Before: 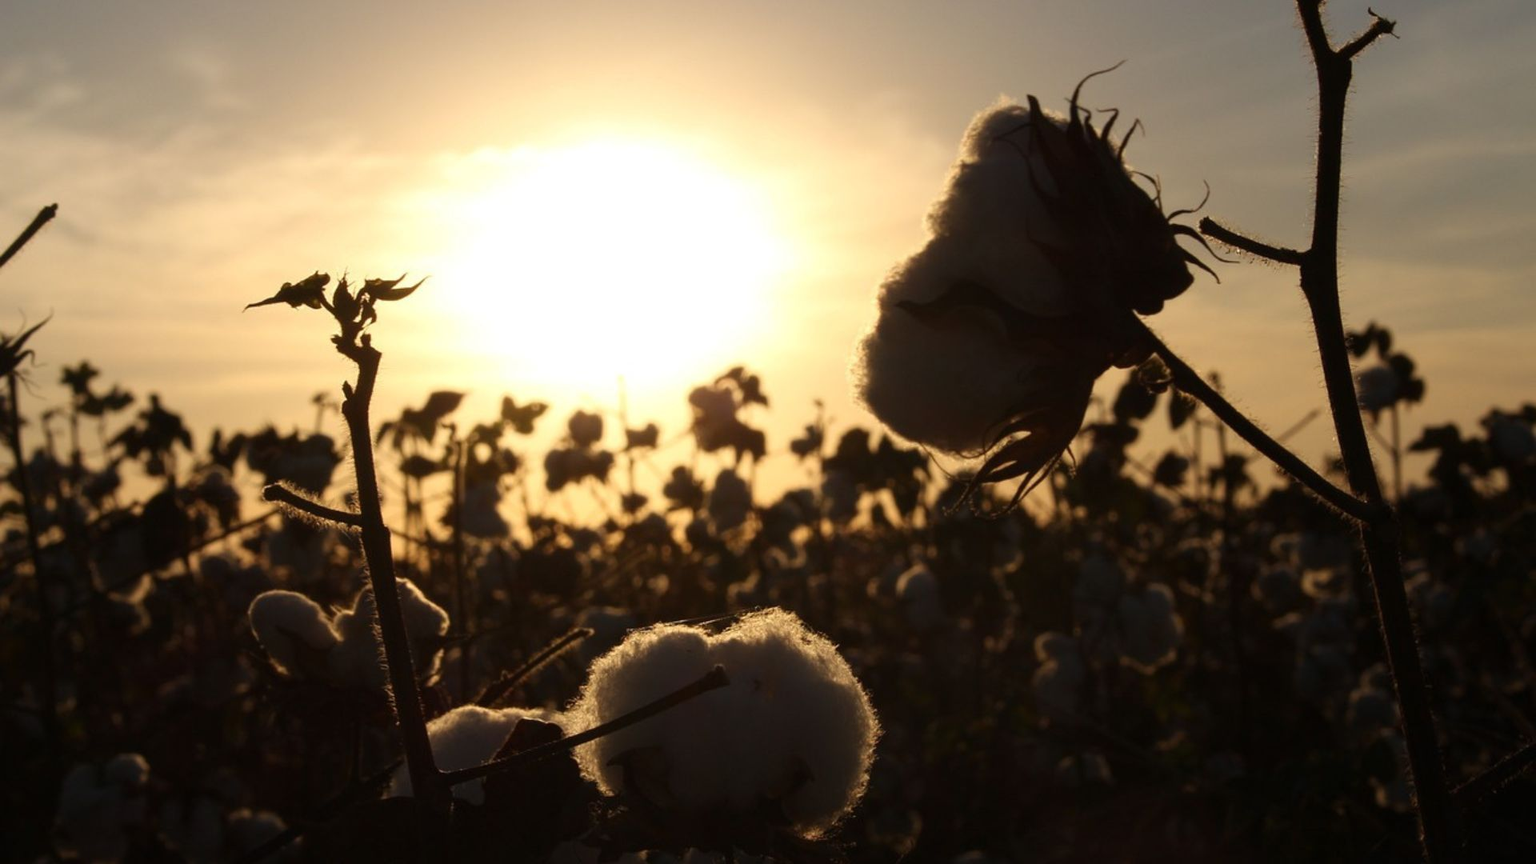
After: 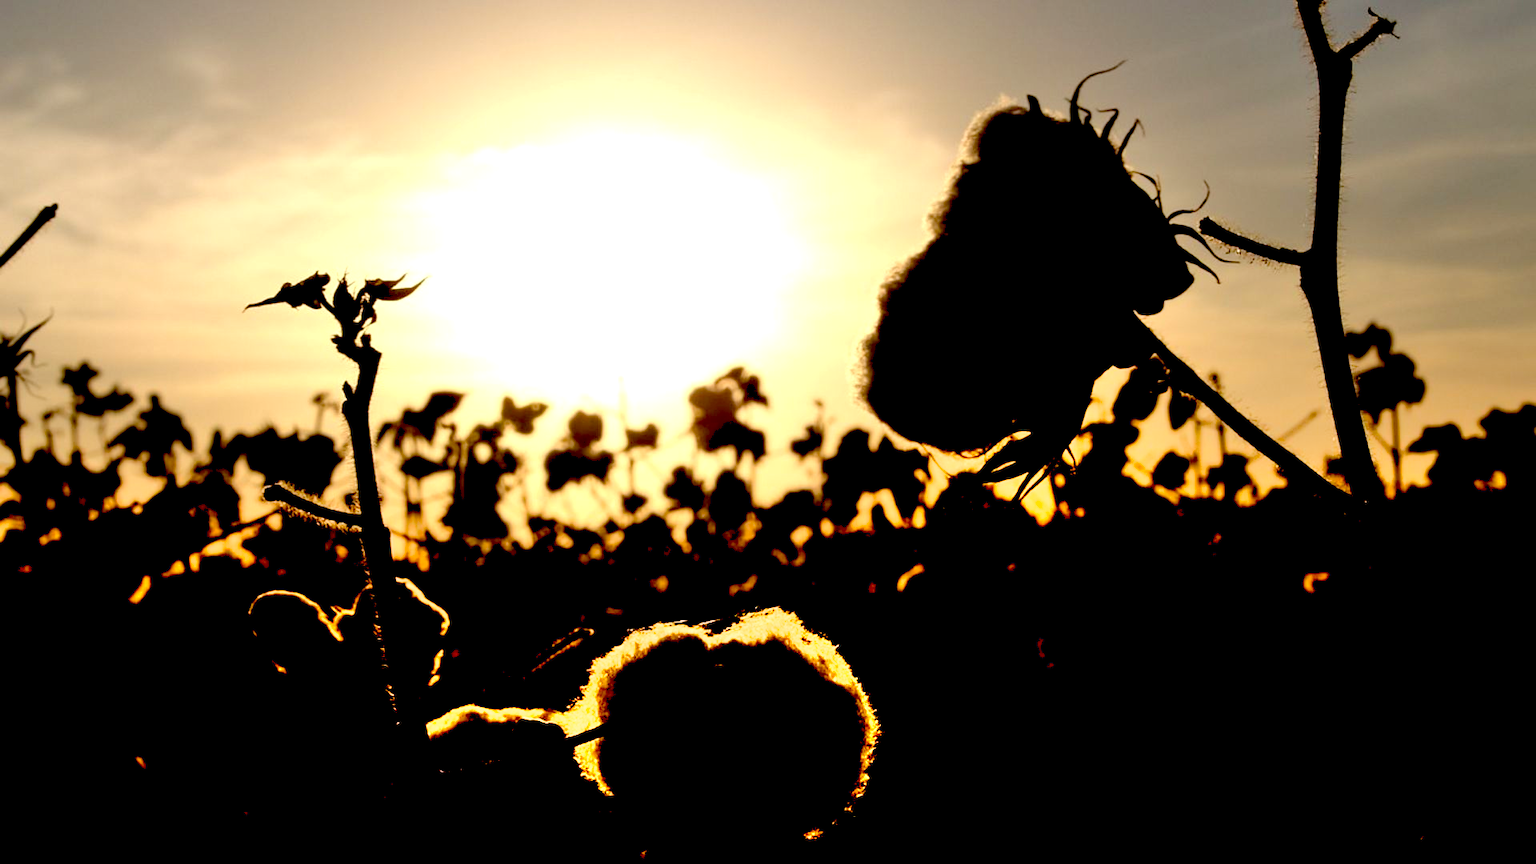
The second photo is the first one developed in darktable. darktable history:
levels: mode automatic, black 0.023%, white 99.97%, levels [0.062, 0.494, 0.925]
exposure: black level correction 0.047, exposure 0.013 EV, compensate highlight preservation false
tone equalizer: on, module defaults
shadows and highlights: radius 110.86, shadows 51.09, white point adjustment 9.16, highlights -4.17, highlights color adjustment 32.2%, soften with gaussian
